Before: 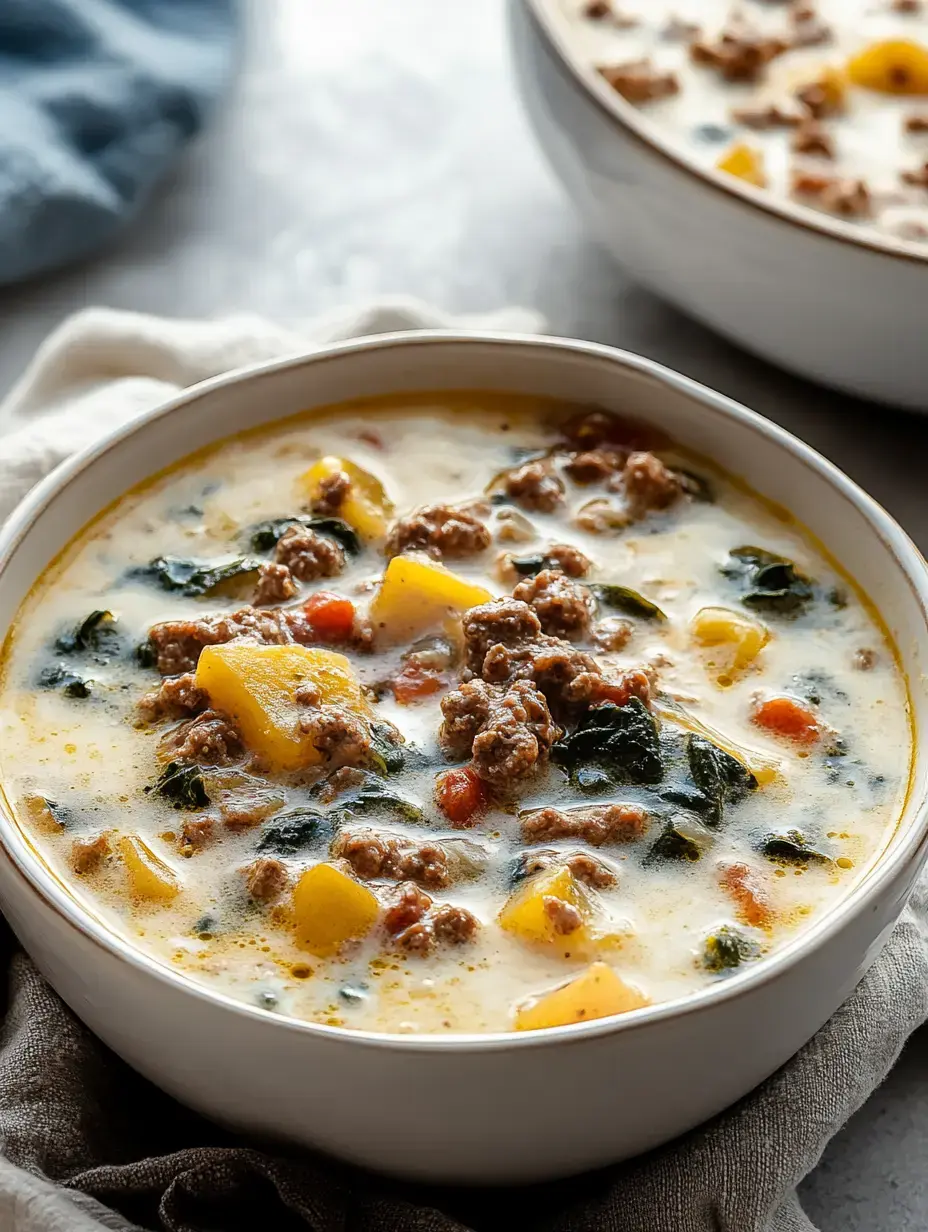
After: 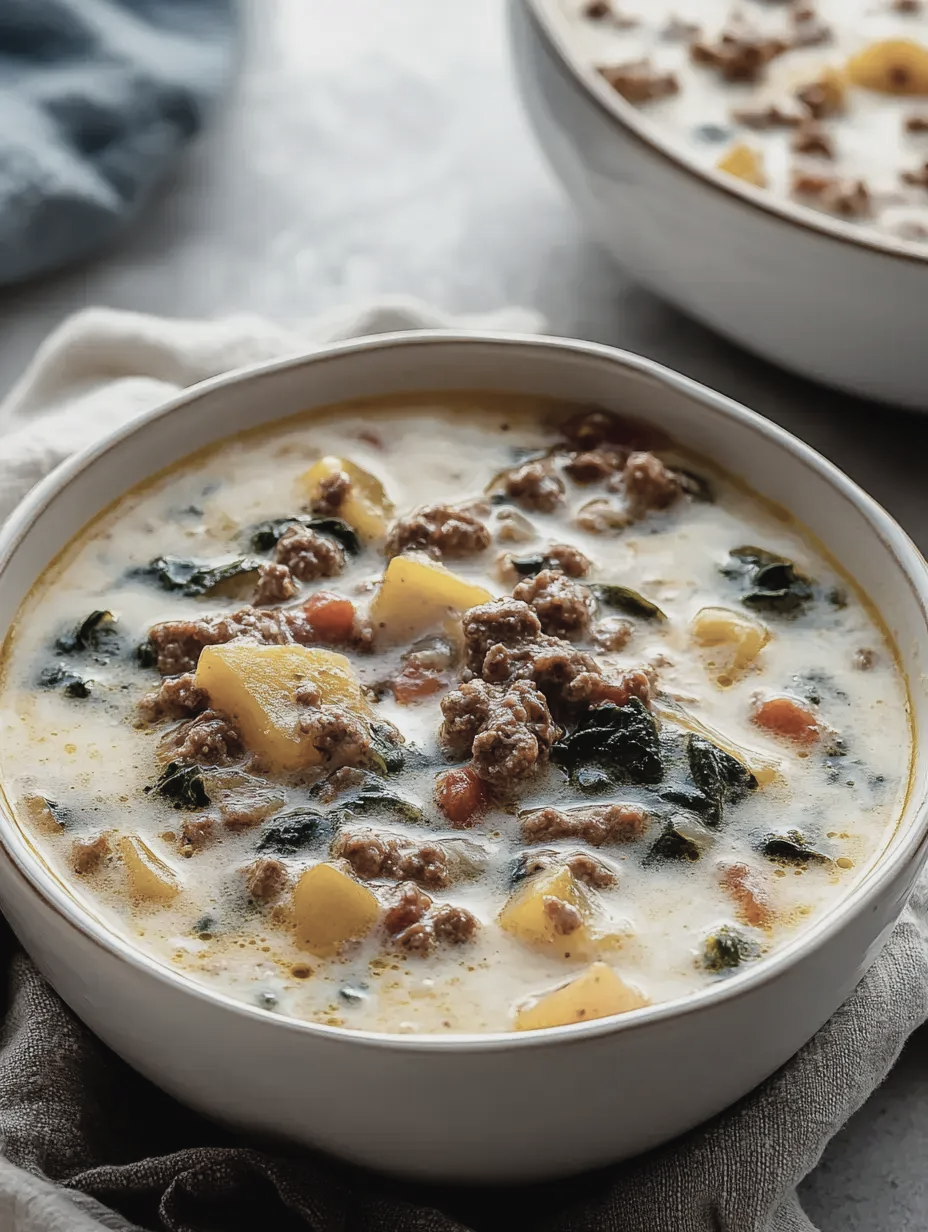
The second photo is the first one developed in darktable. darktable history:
exposure: exposure -0.145 EV, compensate exposure bias true, compensate highlight preservation false
contrast brightness saturation: contrast -0.055, saturation -0.401
